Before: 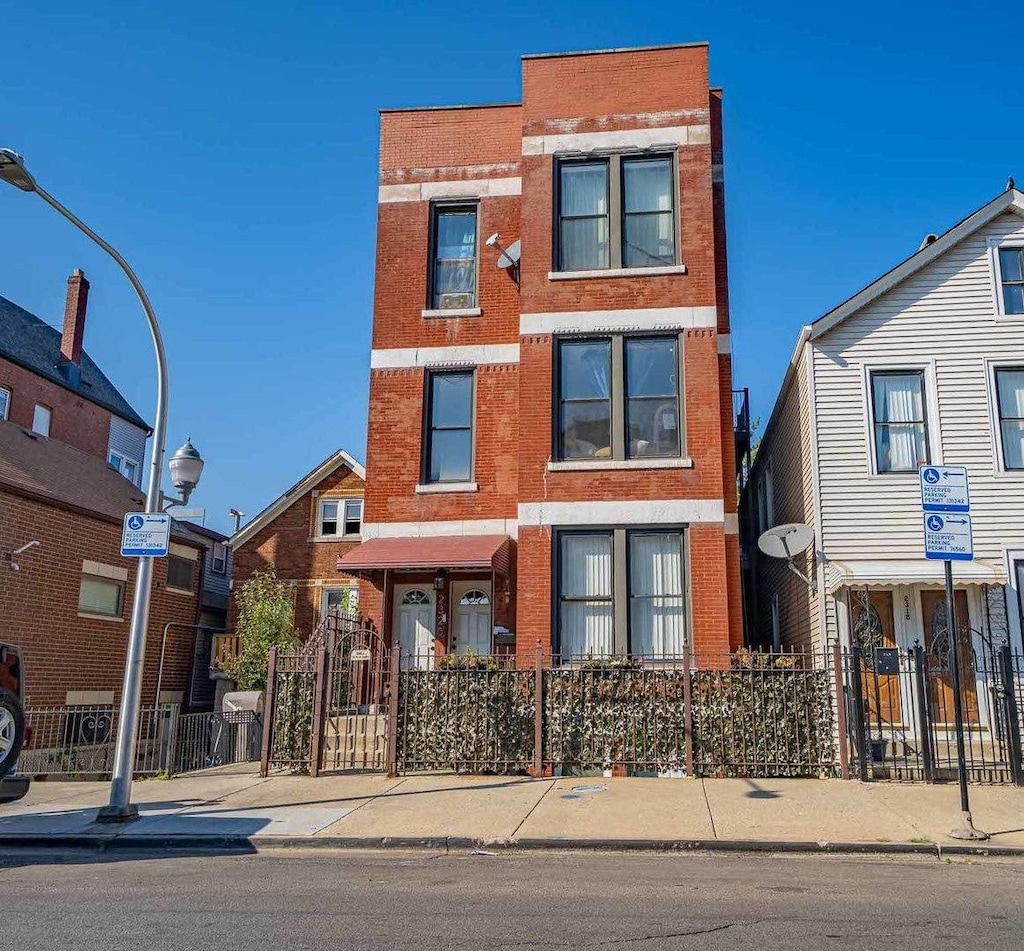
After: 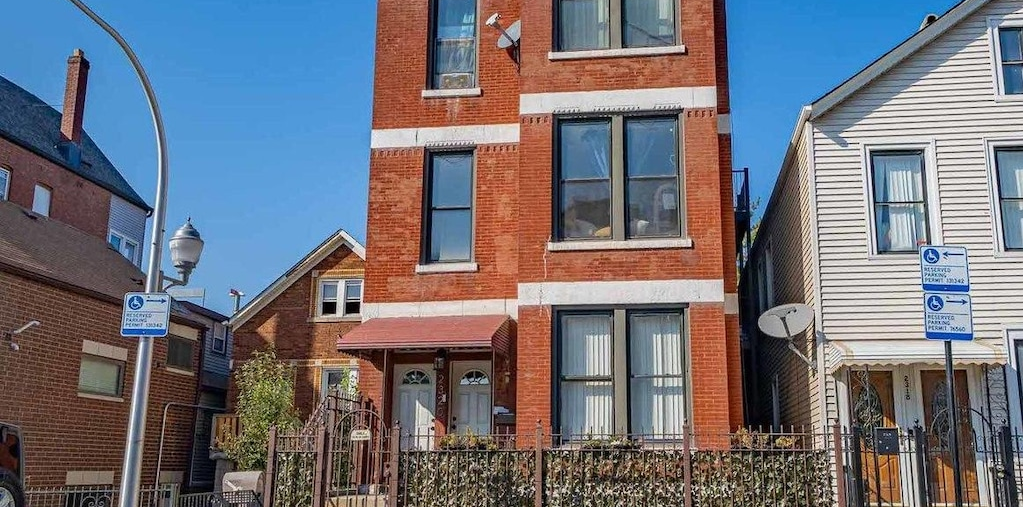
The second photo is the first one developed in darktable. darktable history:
crop and rotate: top 23.25%, bottom 23.361%
